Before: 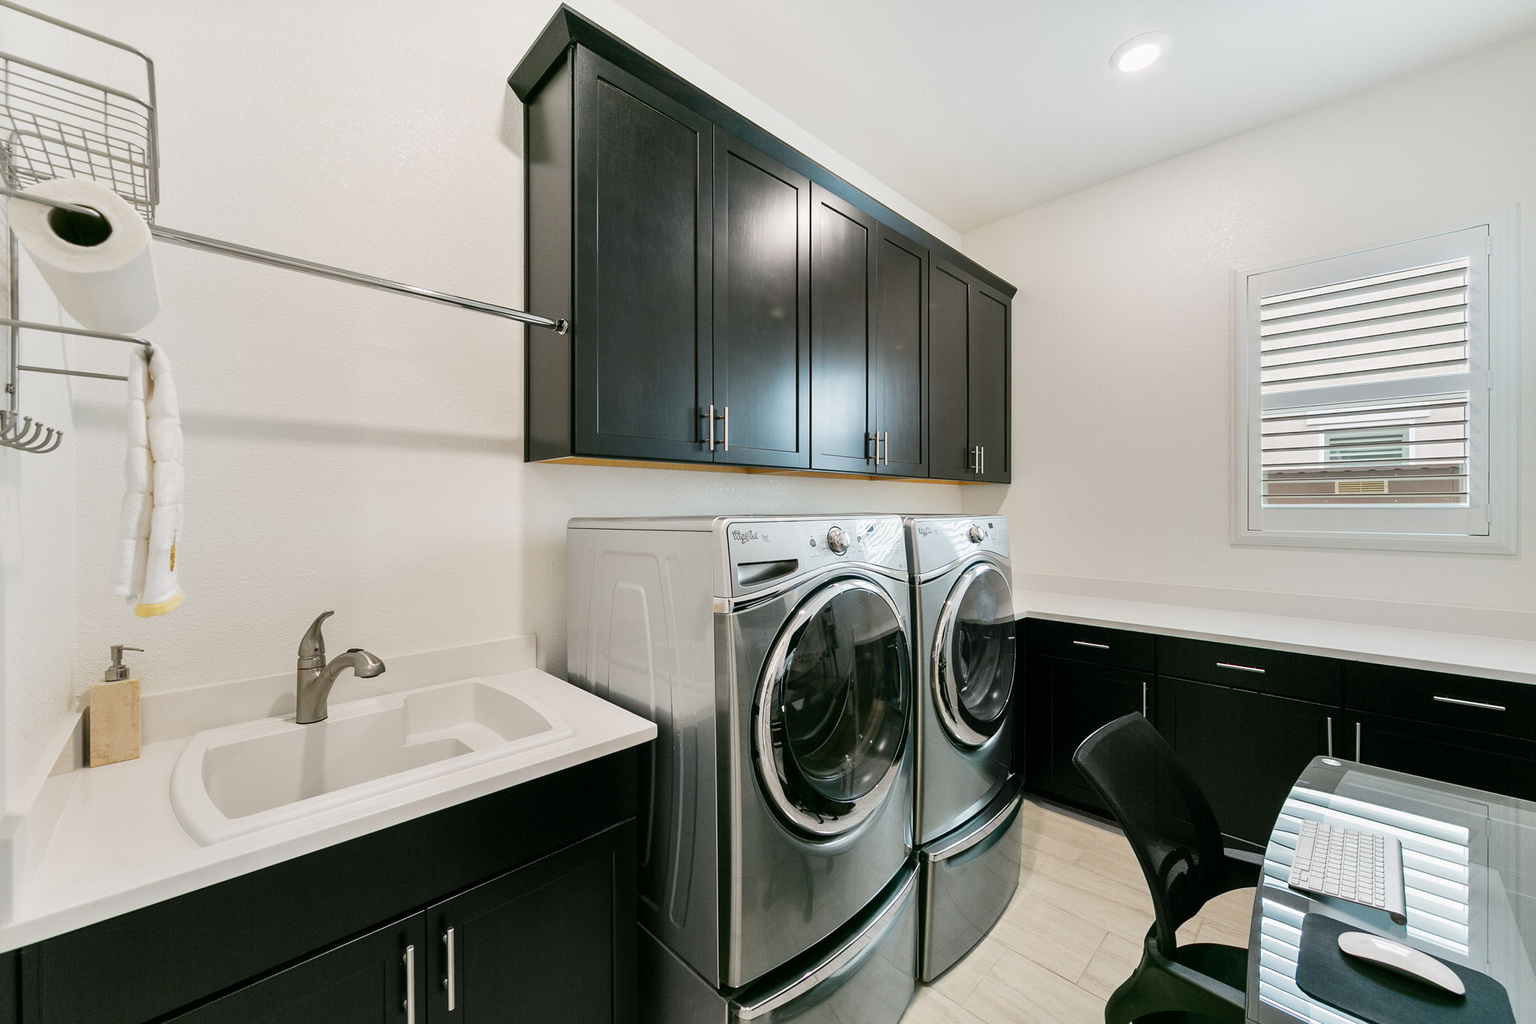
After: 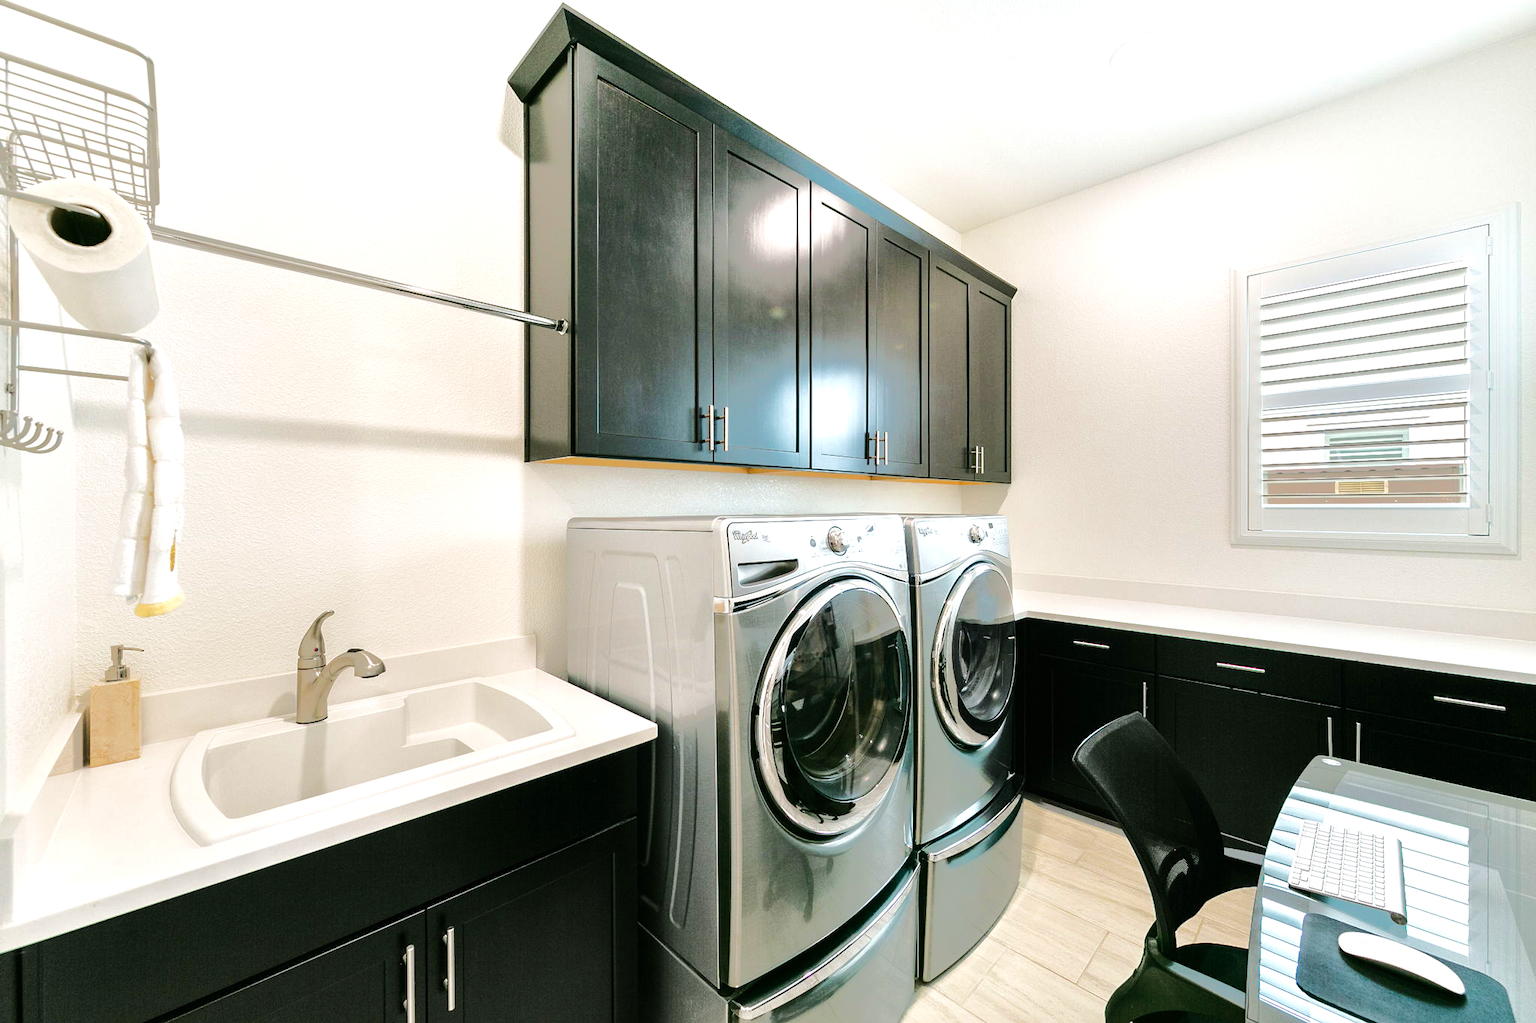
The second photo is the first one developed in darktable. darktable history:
tone equalizer: -8 EV -0.515 EV, -7 EV -0.31 EV, -6 EV -0.083 EV, -5 EV 0.434 EV, -4 EV 0.979 EV, -3 EV 0.793 EV, -2 EV -0.008 EV, -1 EV 0.136 EV, +0 EV -0.022 EV, edges refinement/feathering 500, mask exposure compensation -1.57 EV, preserve details no
velvia: on, module defaults
exposure: black level correction 0, exposure 0.499 EV, compensate highlight preservation false
